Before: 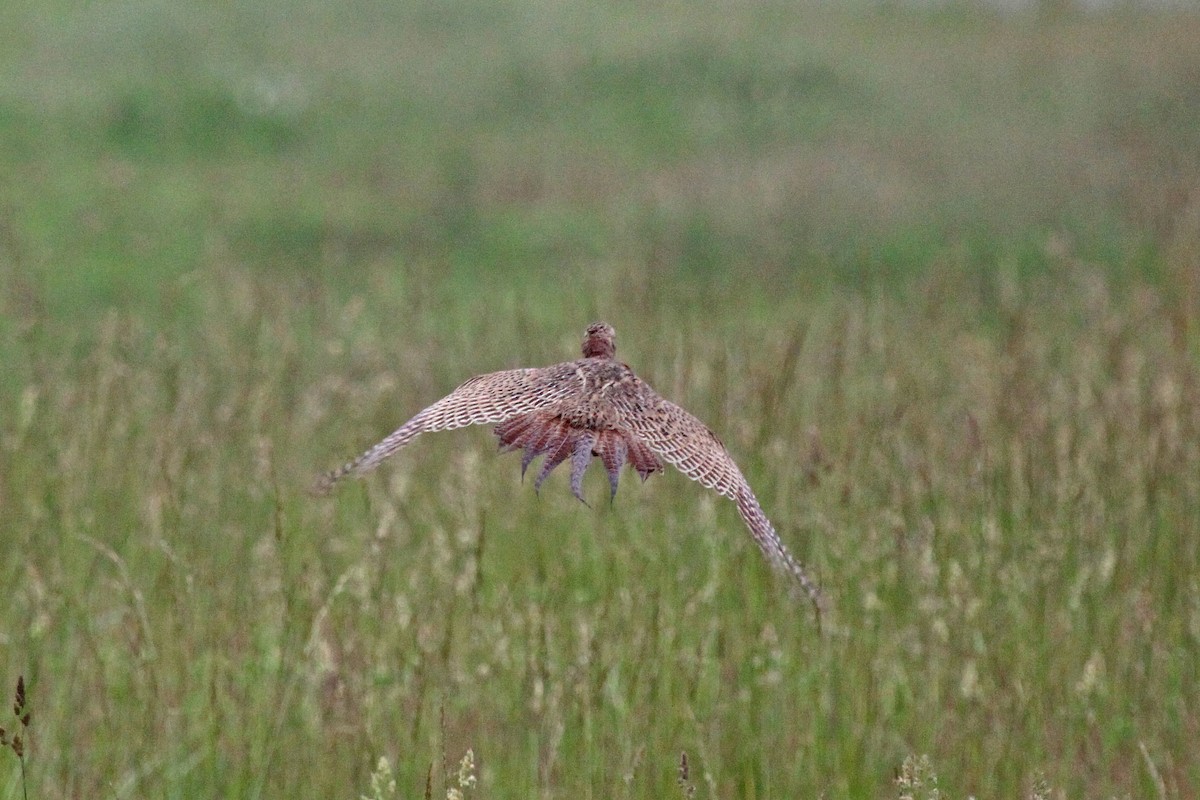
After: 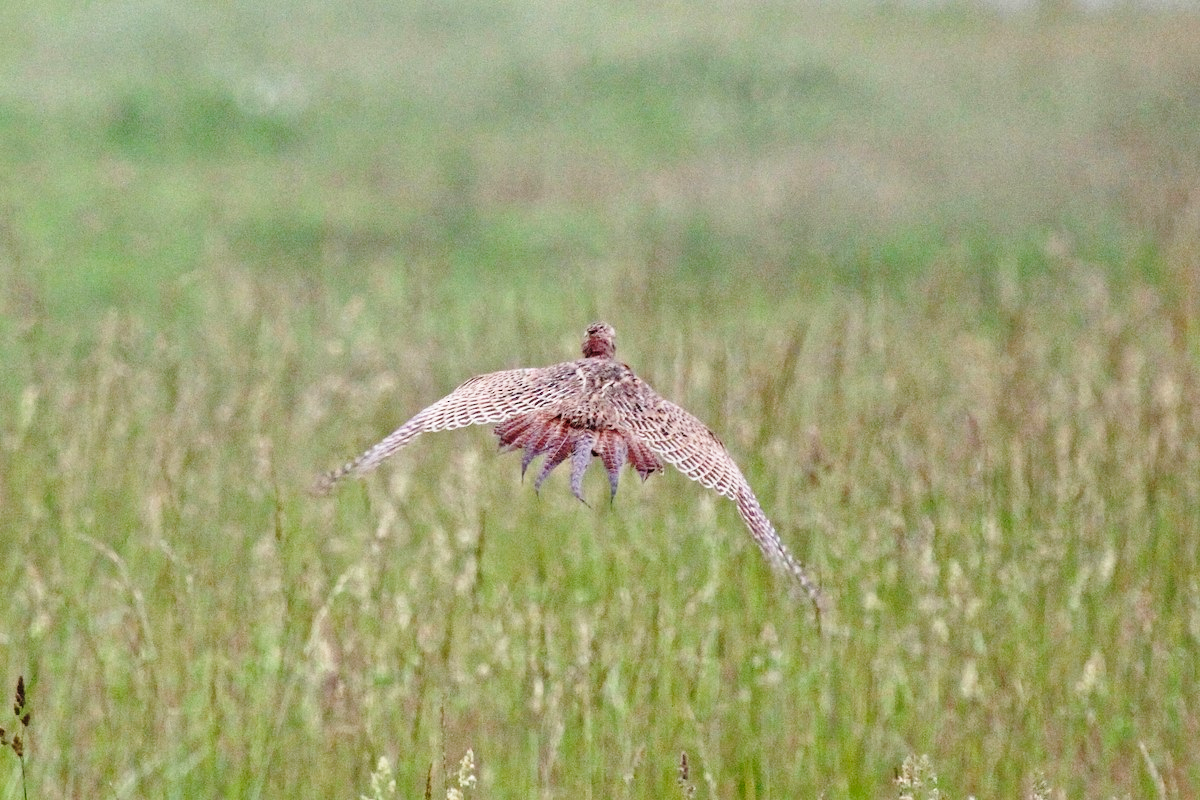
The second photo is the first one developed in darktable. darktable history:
base curve: curves: ch0 [(0, 0) (0.028, 0.03) (0.121, 0.232) (0.46, 0.748) (0.859, 0.968) (1, 1)], preserve colors none
levels: mode automatic, gray 50.8%
